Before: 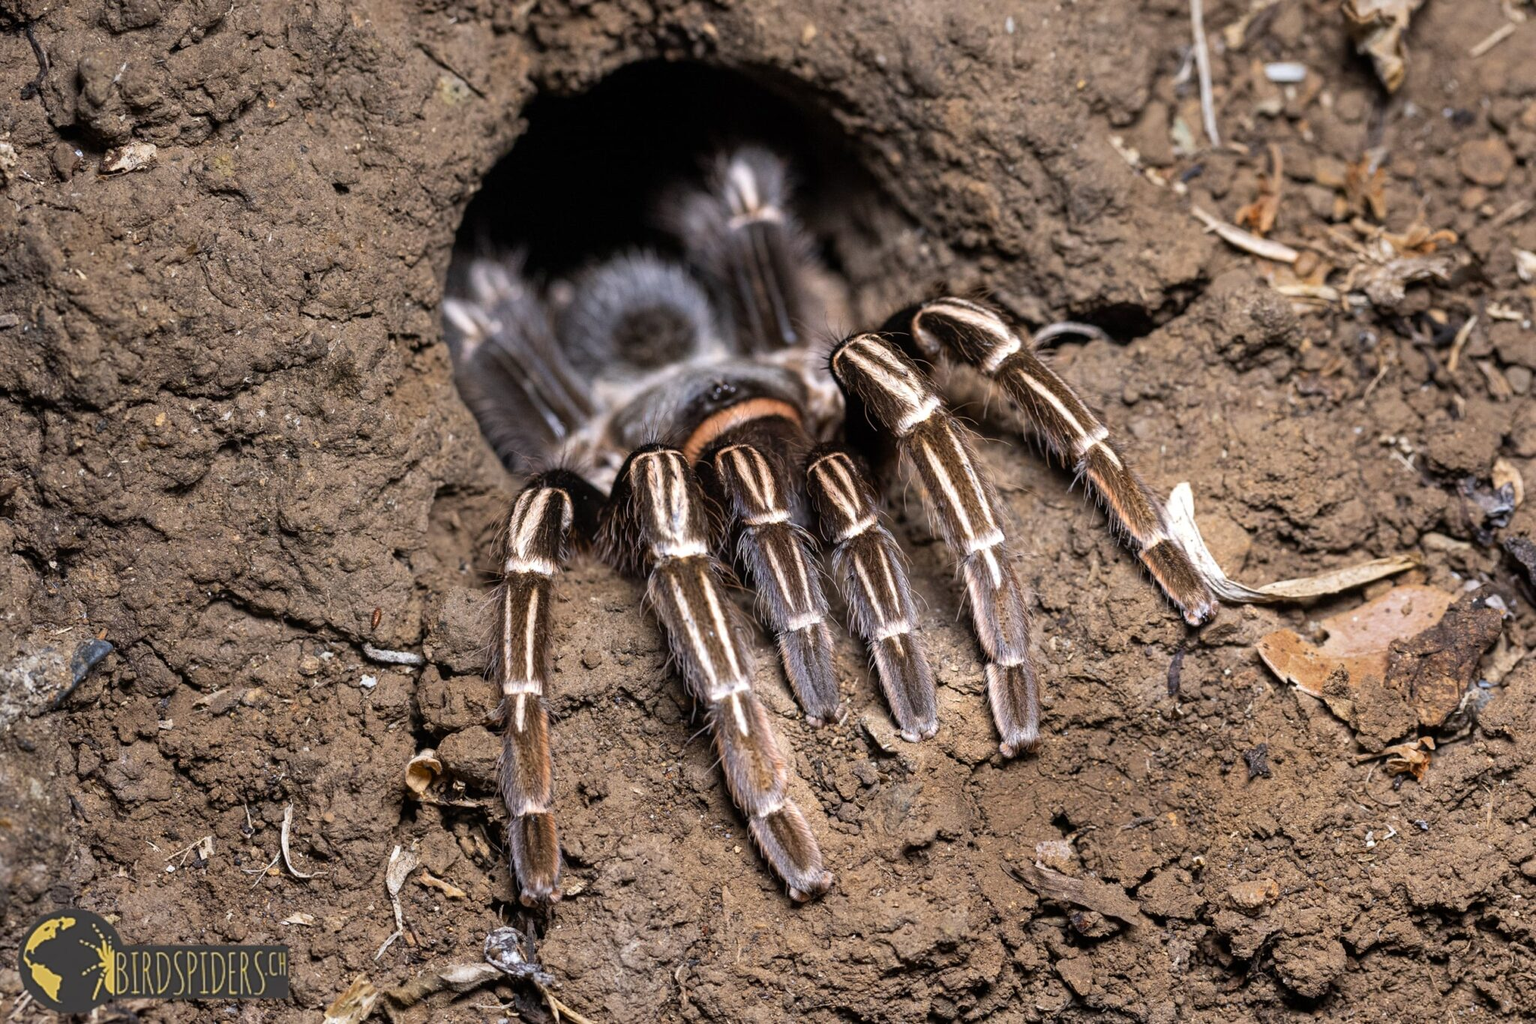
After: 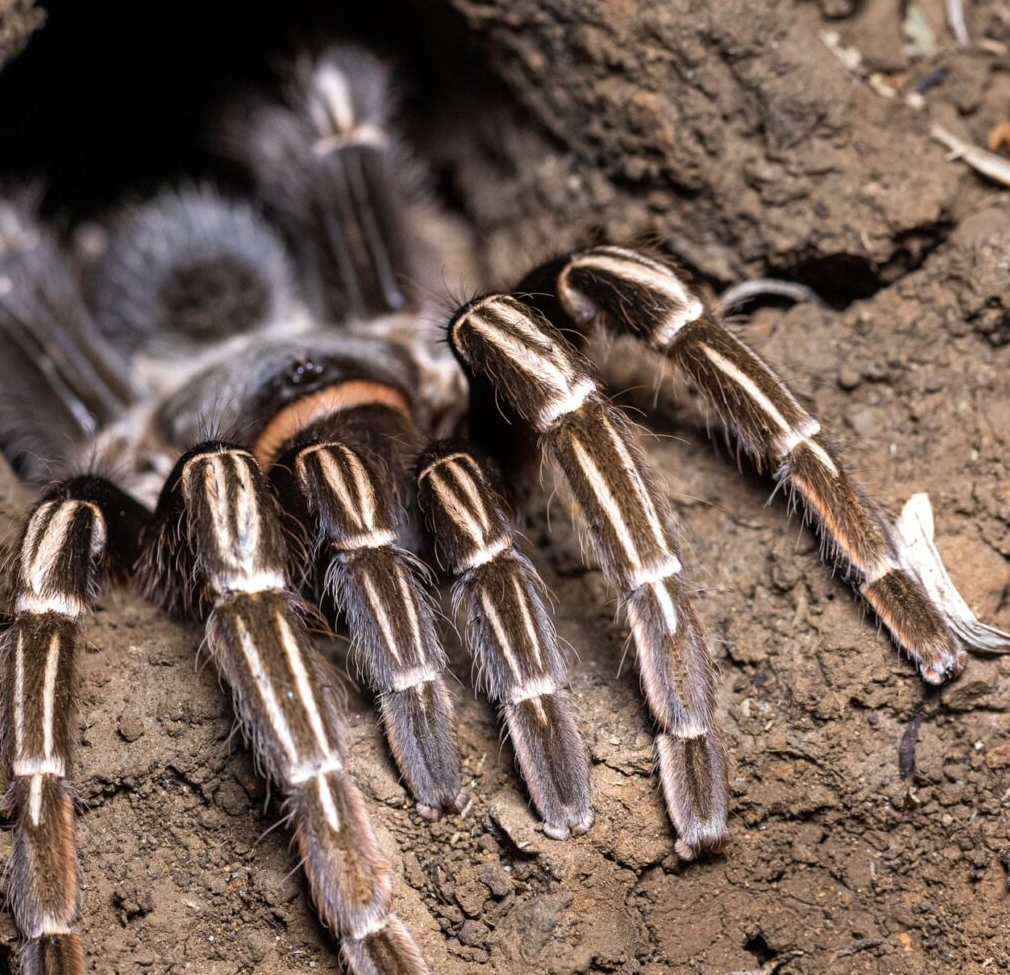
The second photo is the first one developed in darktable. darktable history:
crop: left 32.137%, top 10.992%, right 18.533%, bottom 17.533%
